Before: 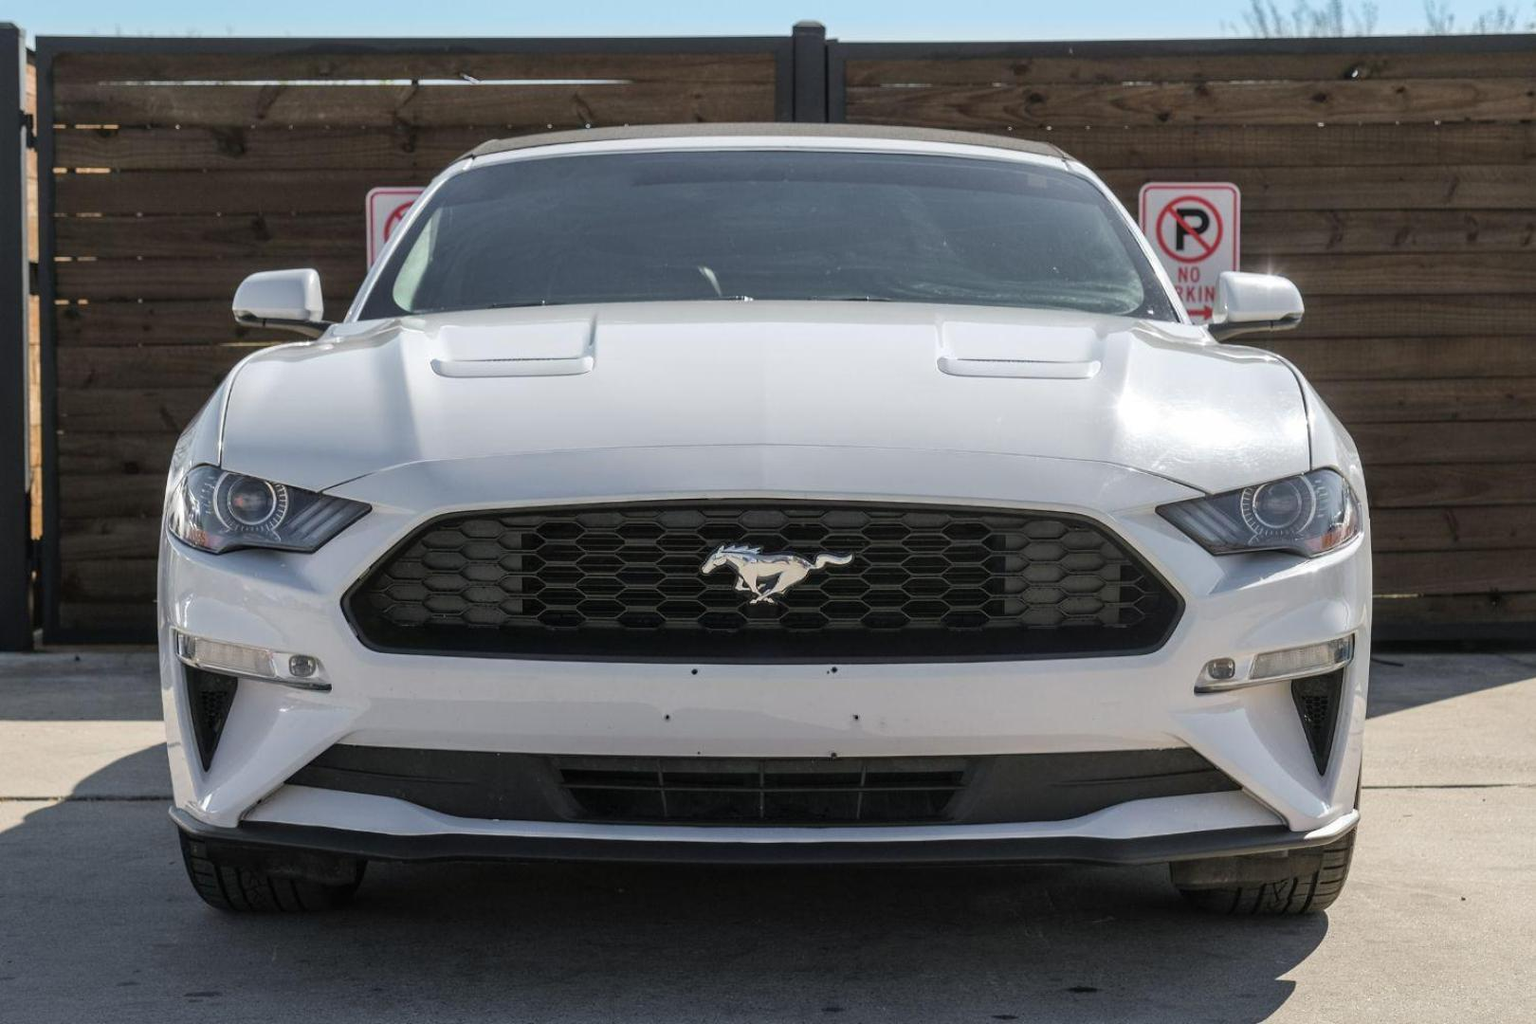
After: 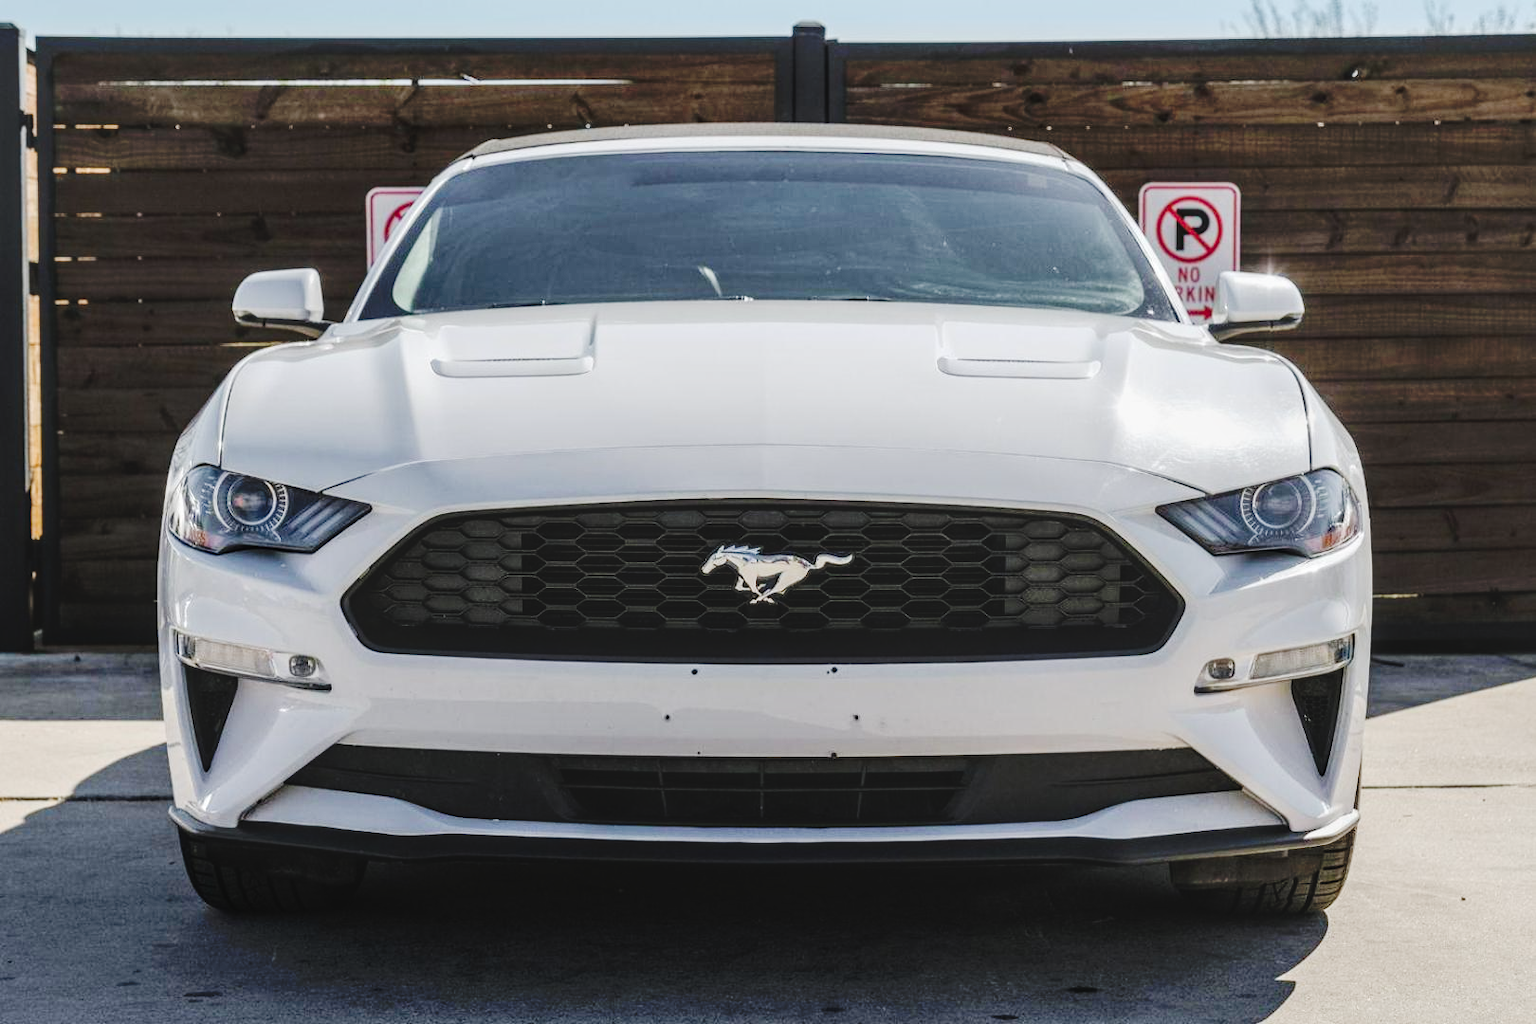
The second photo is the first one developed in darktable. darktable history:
tone curve: curves: ch0 [(0, 0) (0.003, 0.003) (0.011, 0.009) (0.025, 0.018) (0.044, 0.027) (0.069, 0.034) (0.1, 0.043) (0.136, 0.056) (0.177, 0.084) (0.224, 0.138) (0.277, 0.203) (0.335, 0.329) (0.399, 0.451) (0.468, 0.572) (0.543, 0.671) (0.623, 0.754) (0.709, 0.821) (0.801, 0.88) (0.898, 0.938) (1, 1)], preserve colors none
local contrast: on, module defaults
exposure: black level correction -0.015, exposure -0.127 EV, compensate highlight preservation false
